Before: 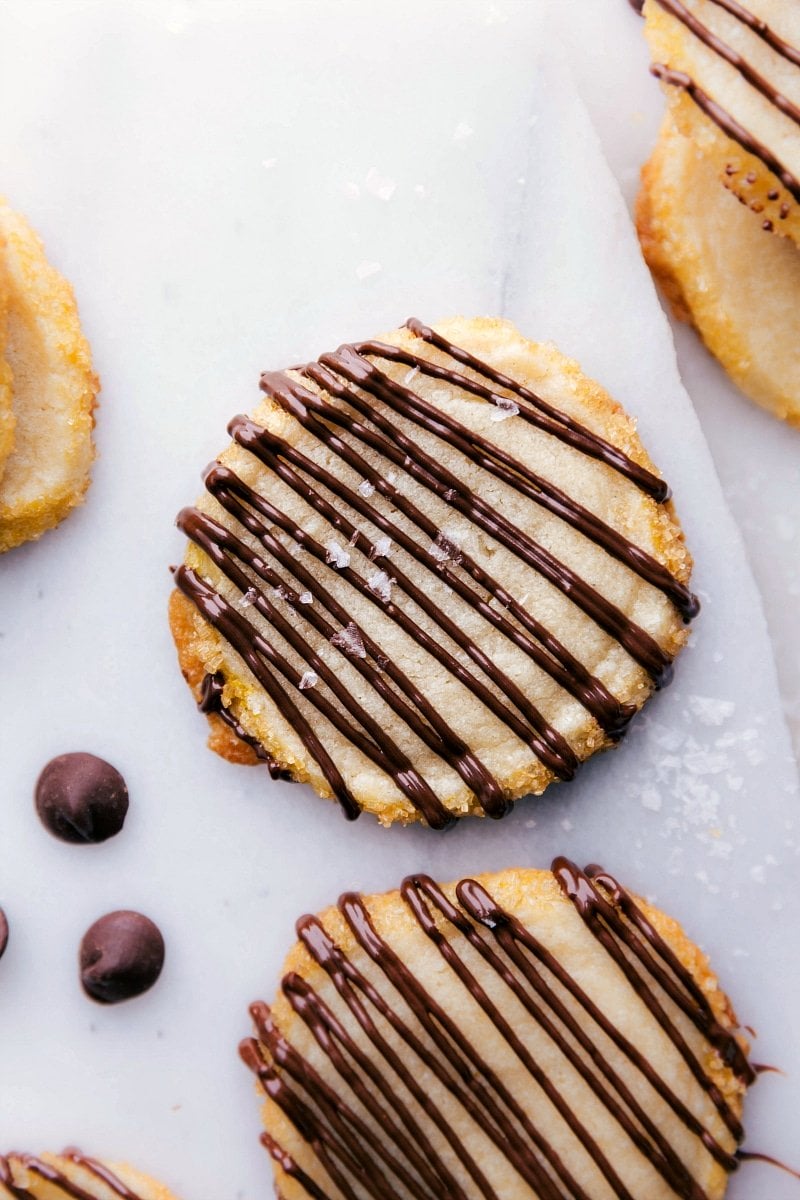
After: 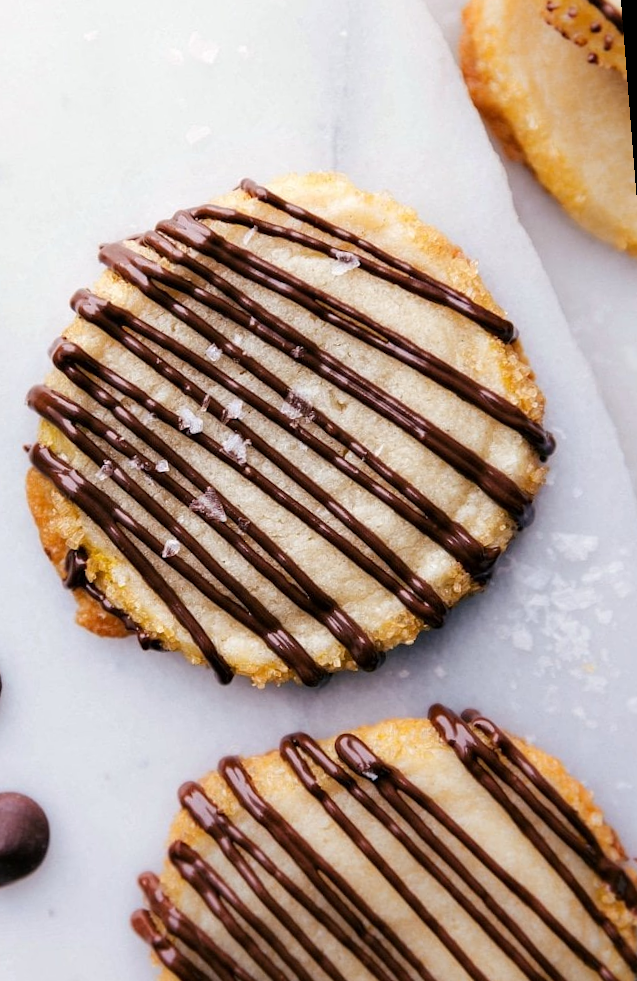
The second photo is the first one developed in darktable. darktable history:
rotate and perspective: rotation -4.57°, crop left 0.054, crop right 0.944, crop top 0.087, crop bottom 0.914
crop and rotate: left 17.959%, top 5.771%, right 1.742%
